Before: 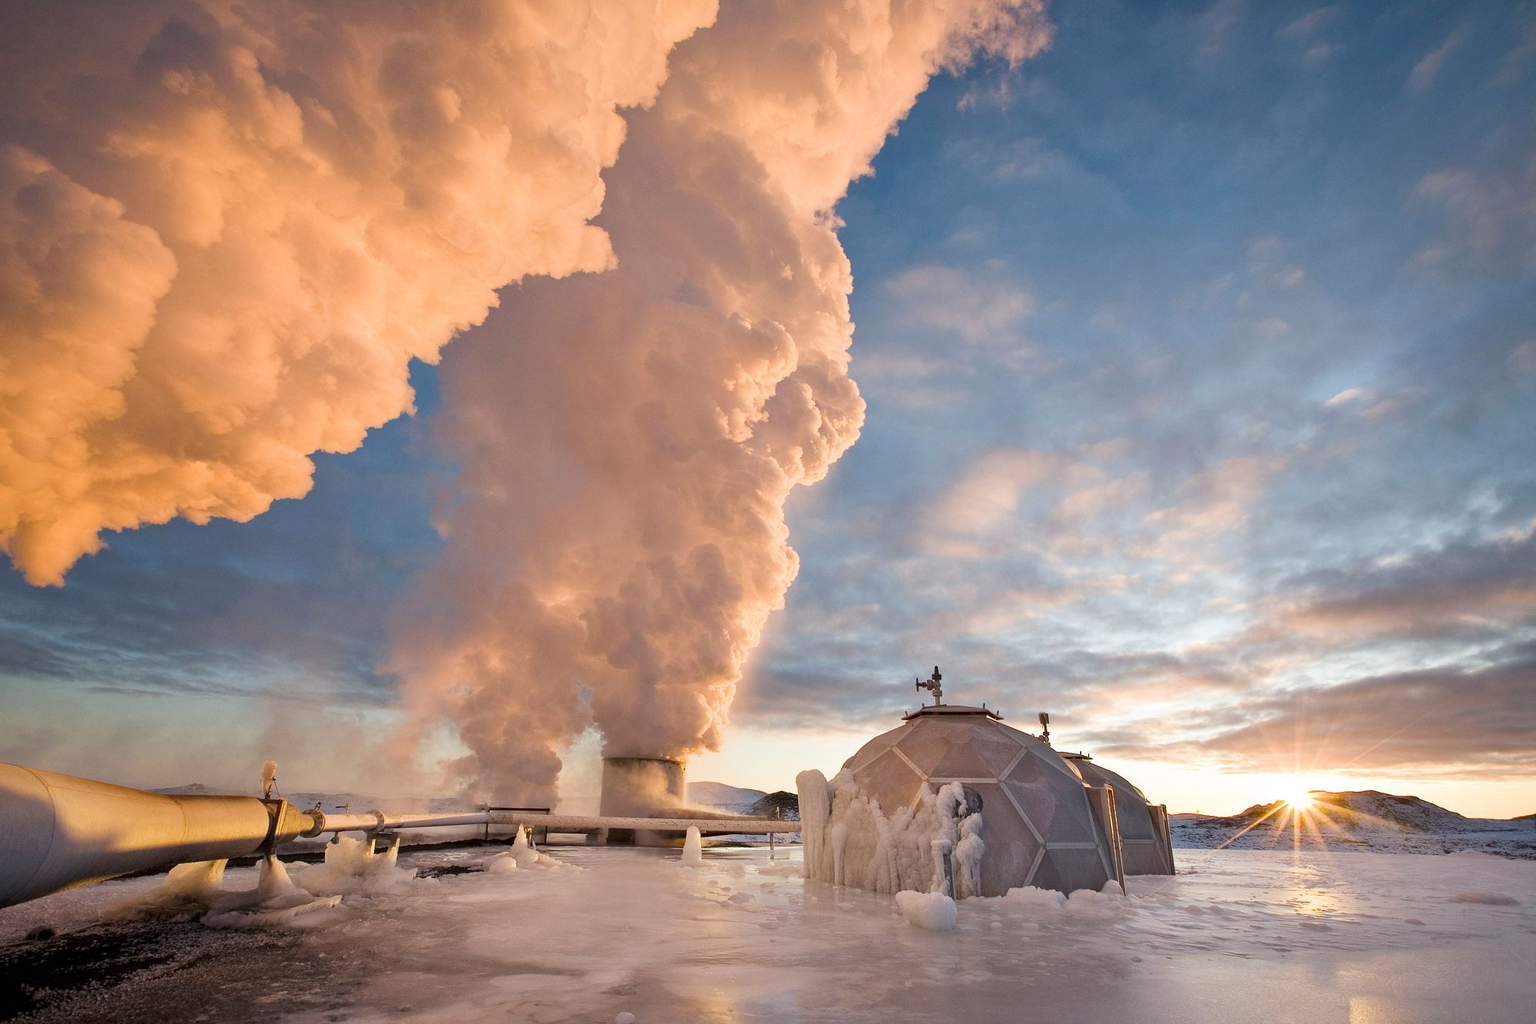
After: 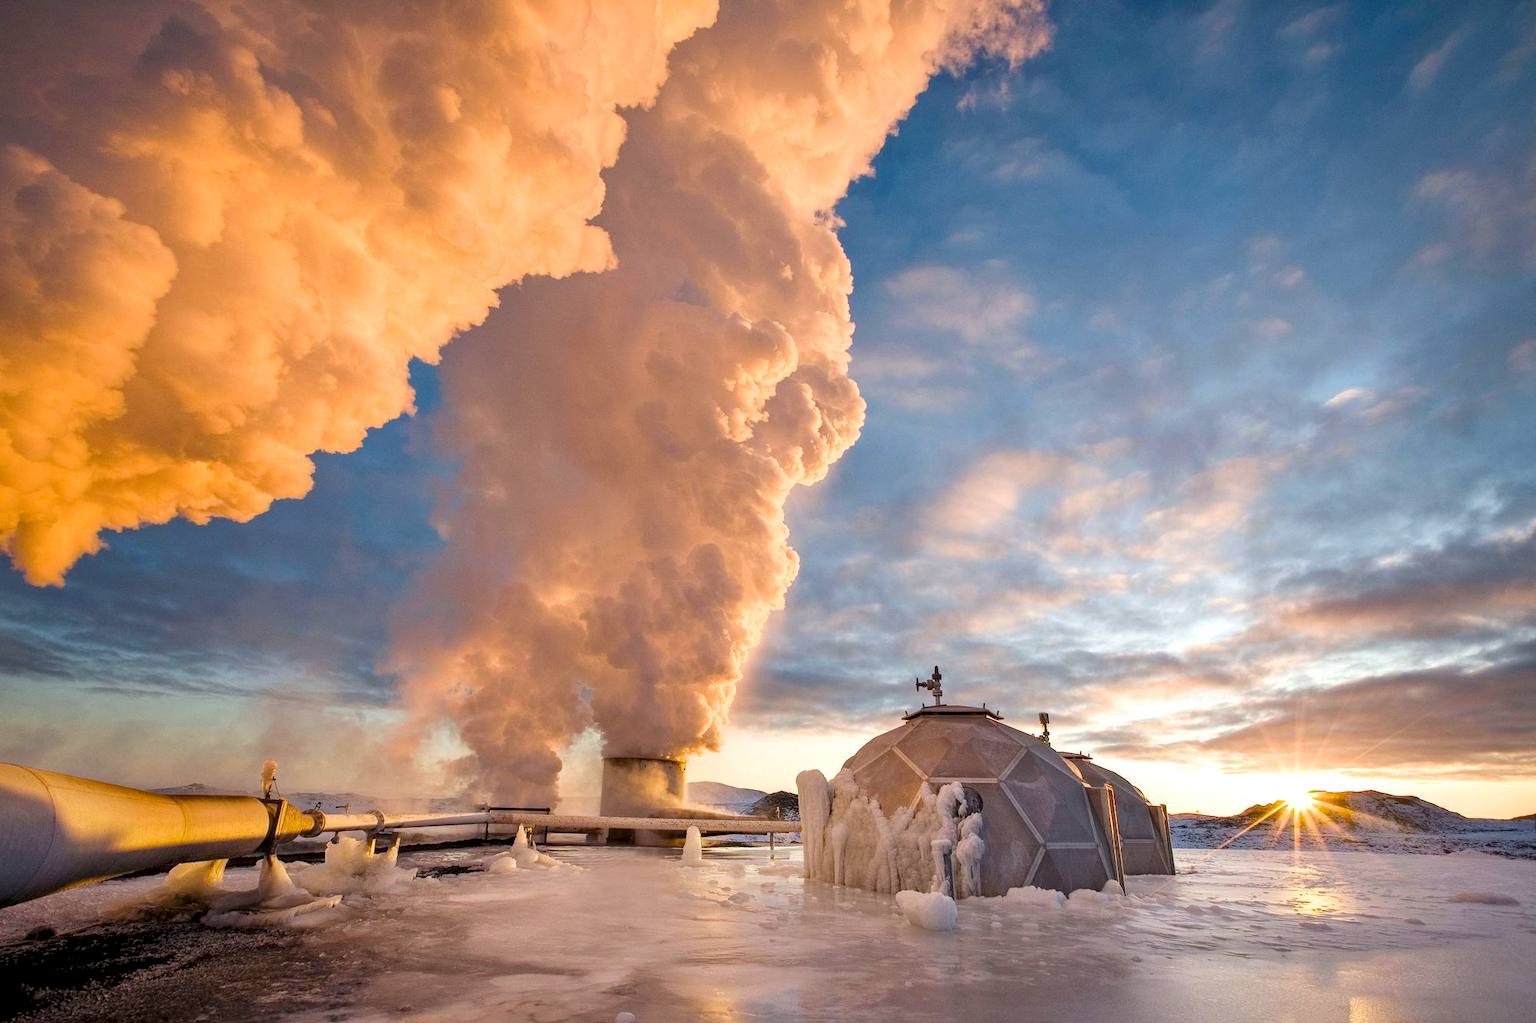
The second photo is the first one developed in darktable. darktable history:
local contrast: detail 130%
color balance rgb: perceptual saturation grading › global saturation 20%, global vibrance 20%
